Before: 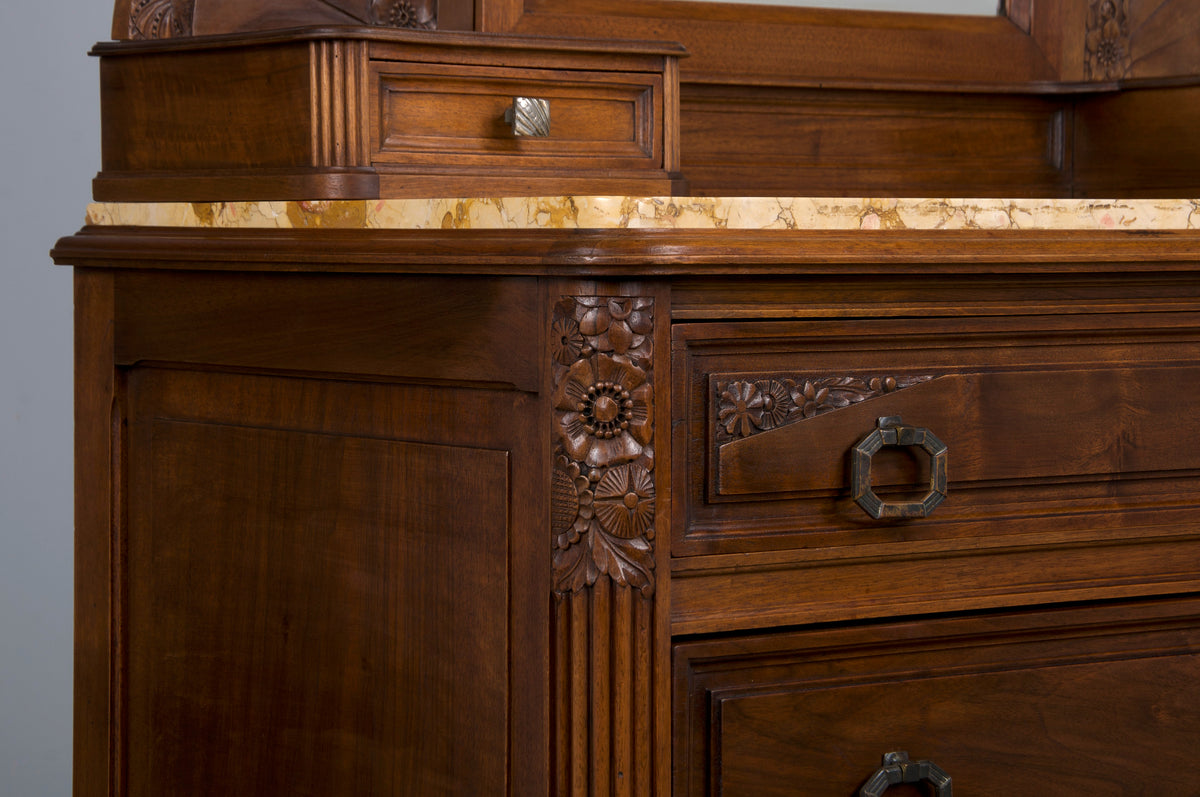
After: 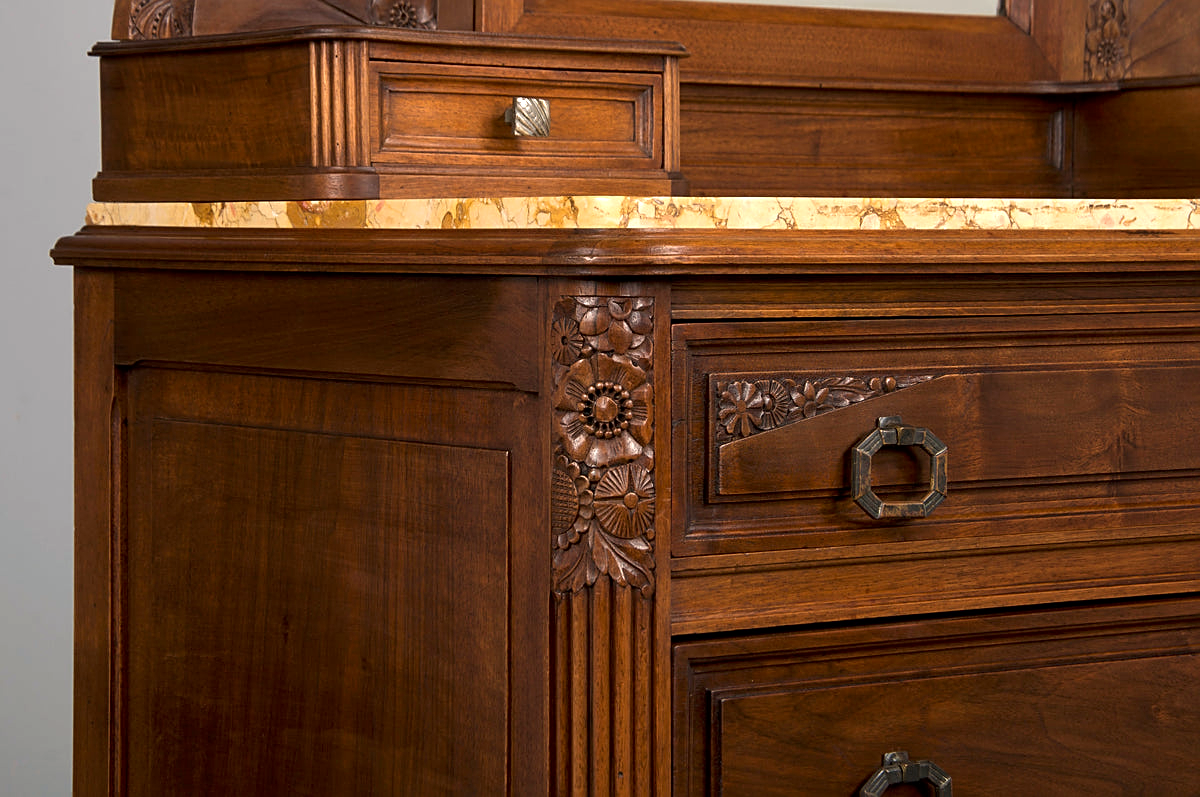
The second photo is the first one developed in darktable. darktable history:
sharpen: on, module defaults
exposure: black level correction 0.001, exposure 0.5 EV, compensate exposure bias true, compensate highlight preservation false
white balance: red 1.045, blue 0.932
